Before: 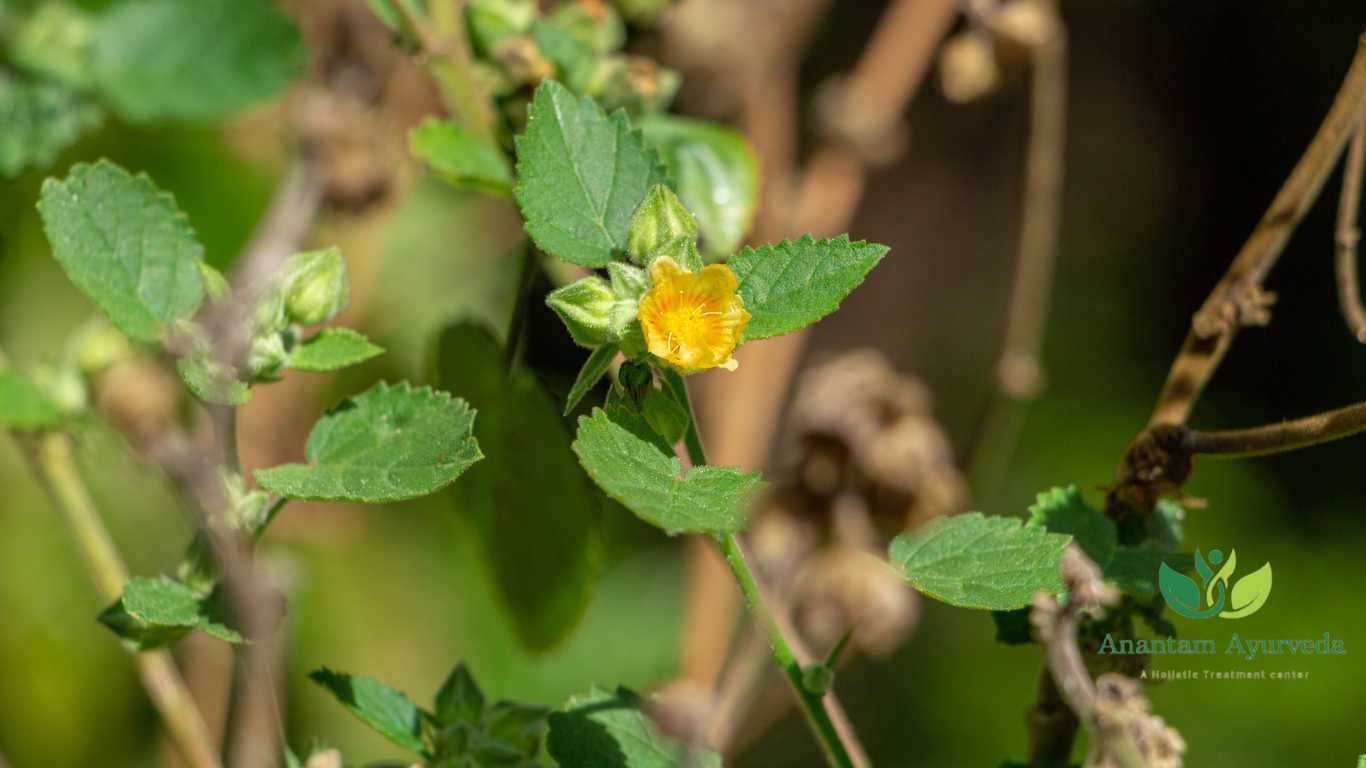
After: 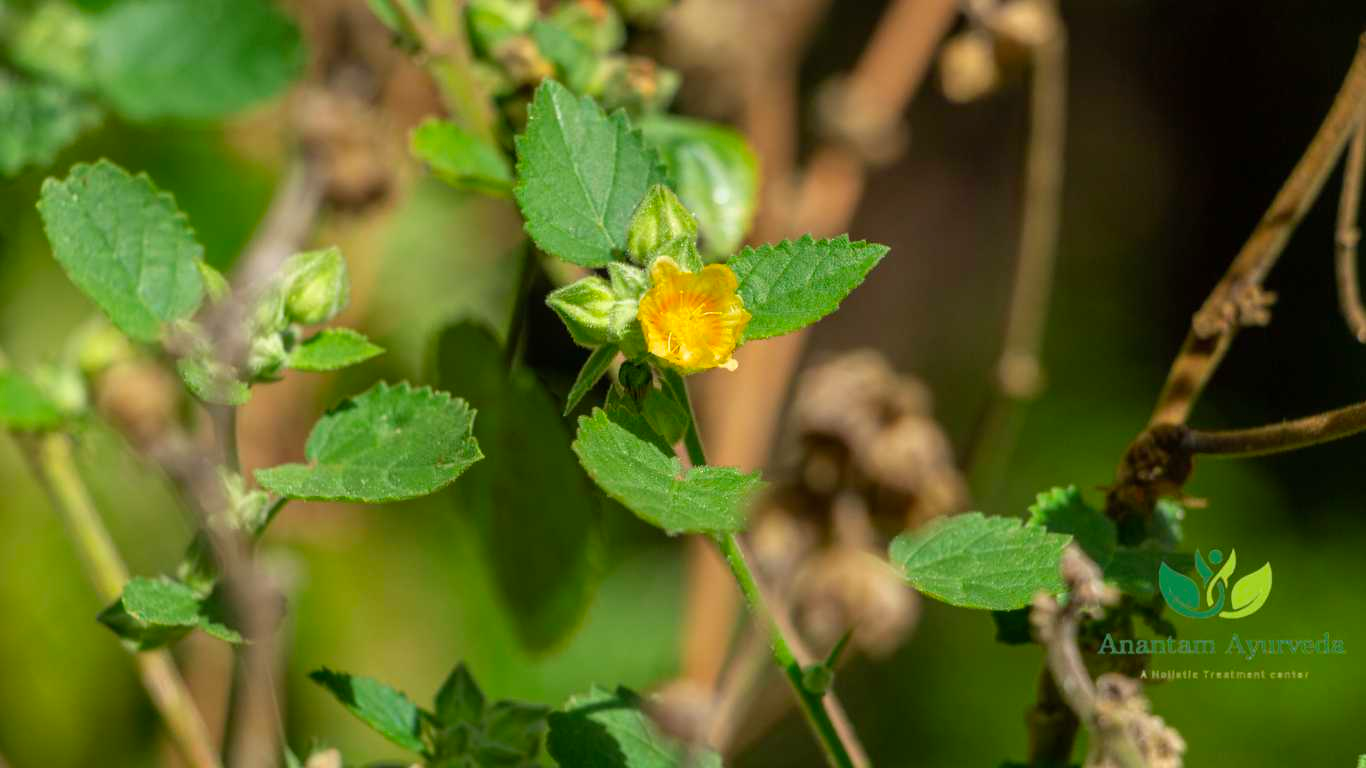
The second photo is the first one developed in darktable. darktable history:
contrast brightness saturation: saturation 0.178
